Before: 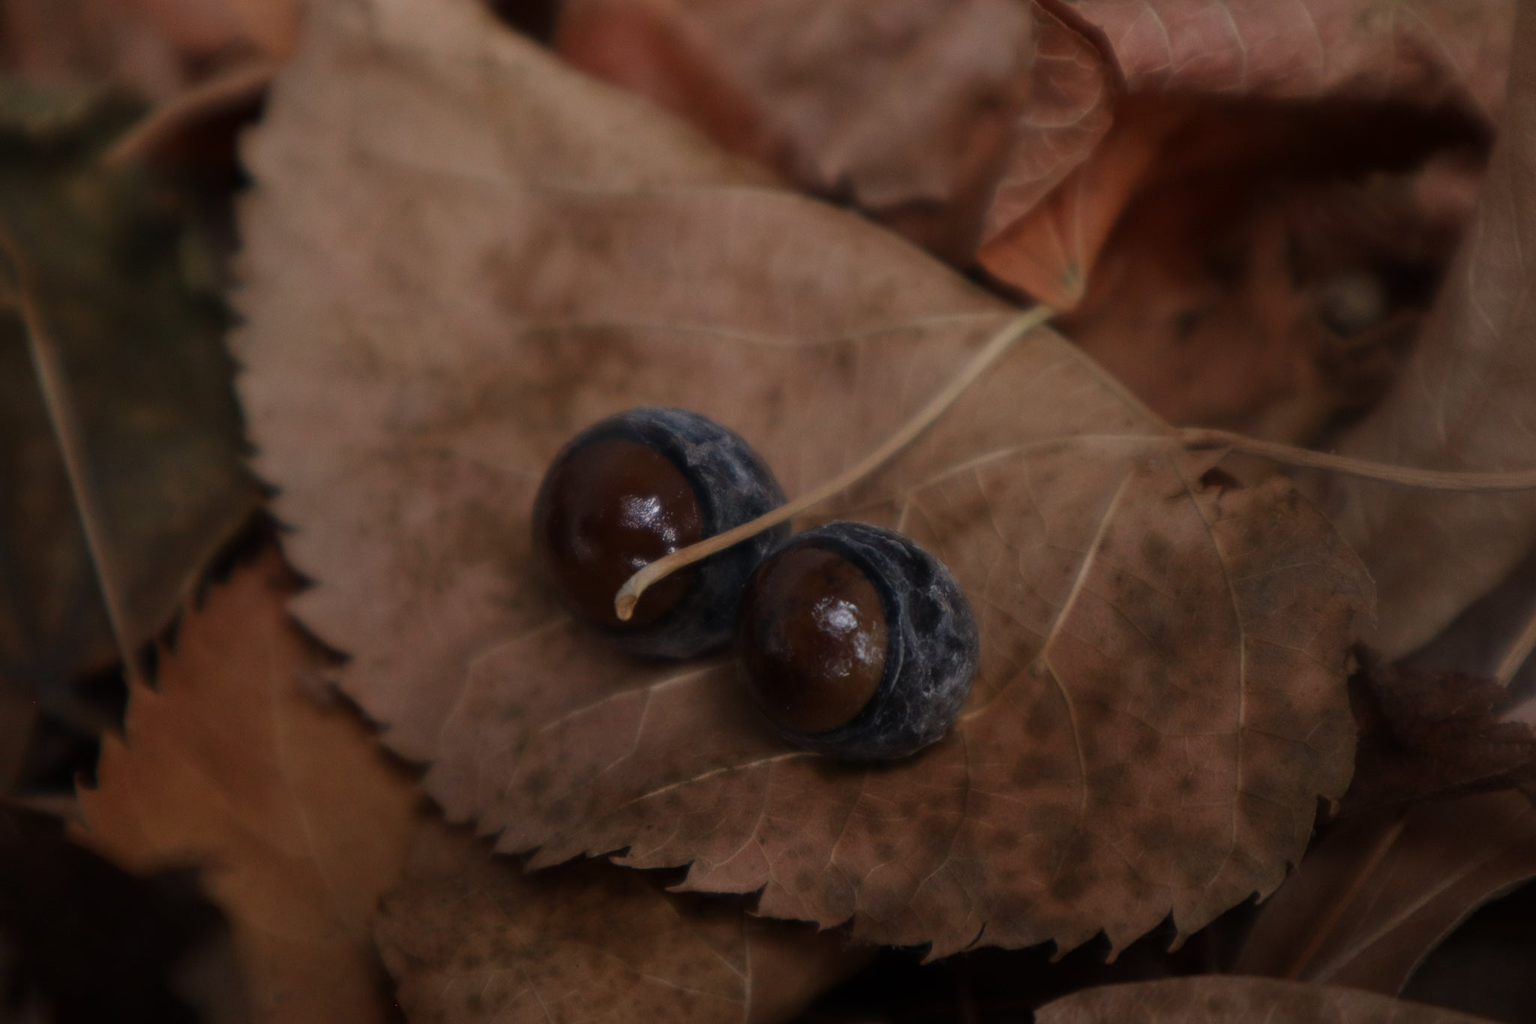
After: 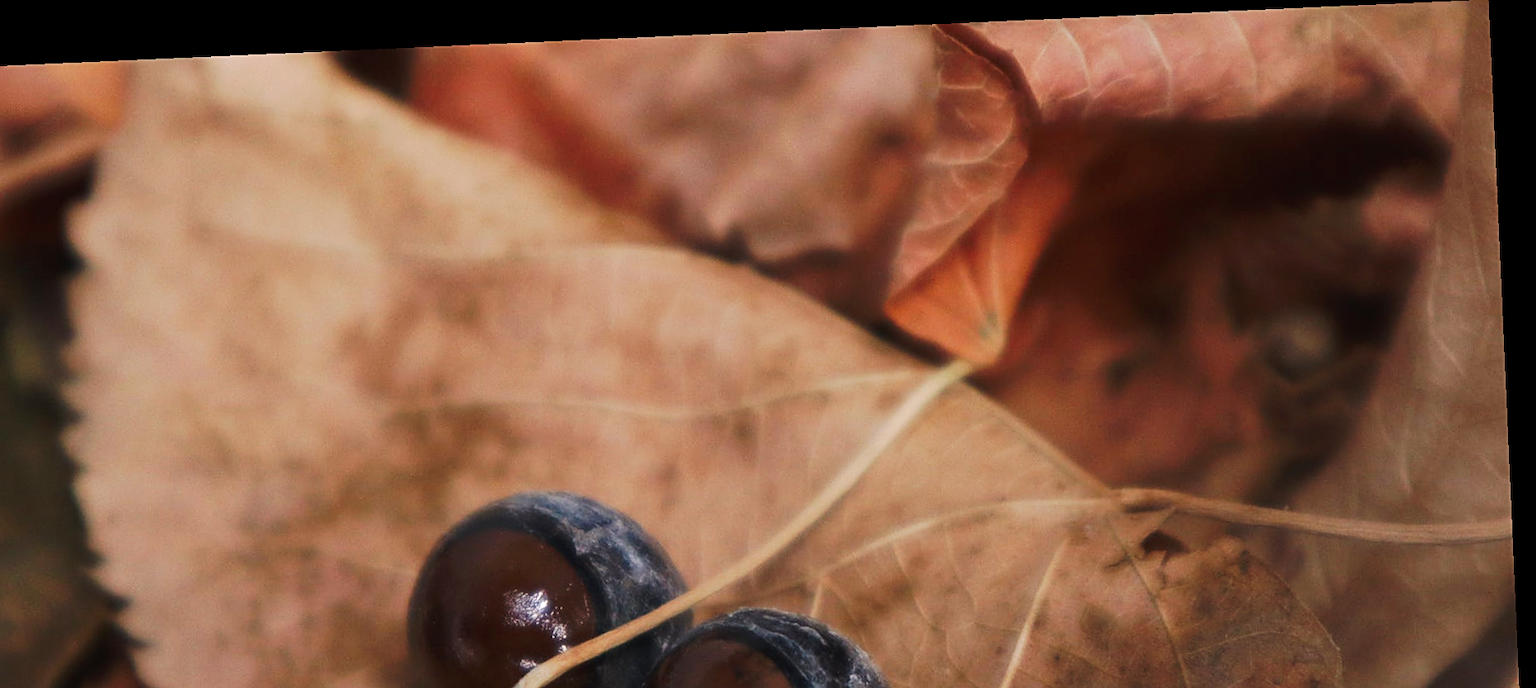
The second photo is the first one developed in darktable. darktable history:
rotate and perspective: rotation -2.56°, automatic cropping off
sharpen: on, module defaults
crop and rotate: left 11.812%, bottom 42.776%
tone curve: curves: ch0 [(0, 0) (0.003, 0.019) (0.011, 0.022) (0.025, 0.029) (0.044, 0.041) (0.069, 0.06) (0.1, 0.09) (0.136, 0.123) (0.177, 0.163) (0.224, 0.206) (0.277, 0.268) (0.335, 0.35) (0.399, 0.436) (0.468, 0.526) (0.543, 0.624) (0.623, 0.713) (0.709, 0.779) (0.801, 0.845) (0.898, 0.912) (1, 1)], preserve colors none
exposure: exposure 1 EV, compensate highlight preservation false
